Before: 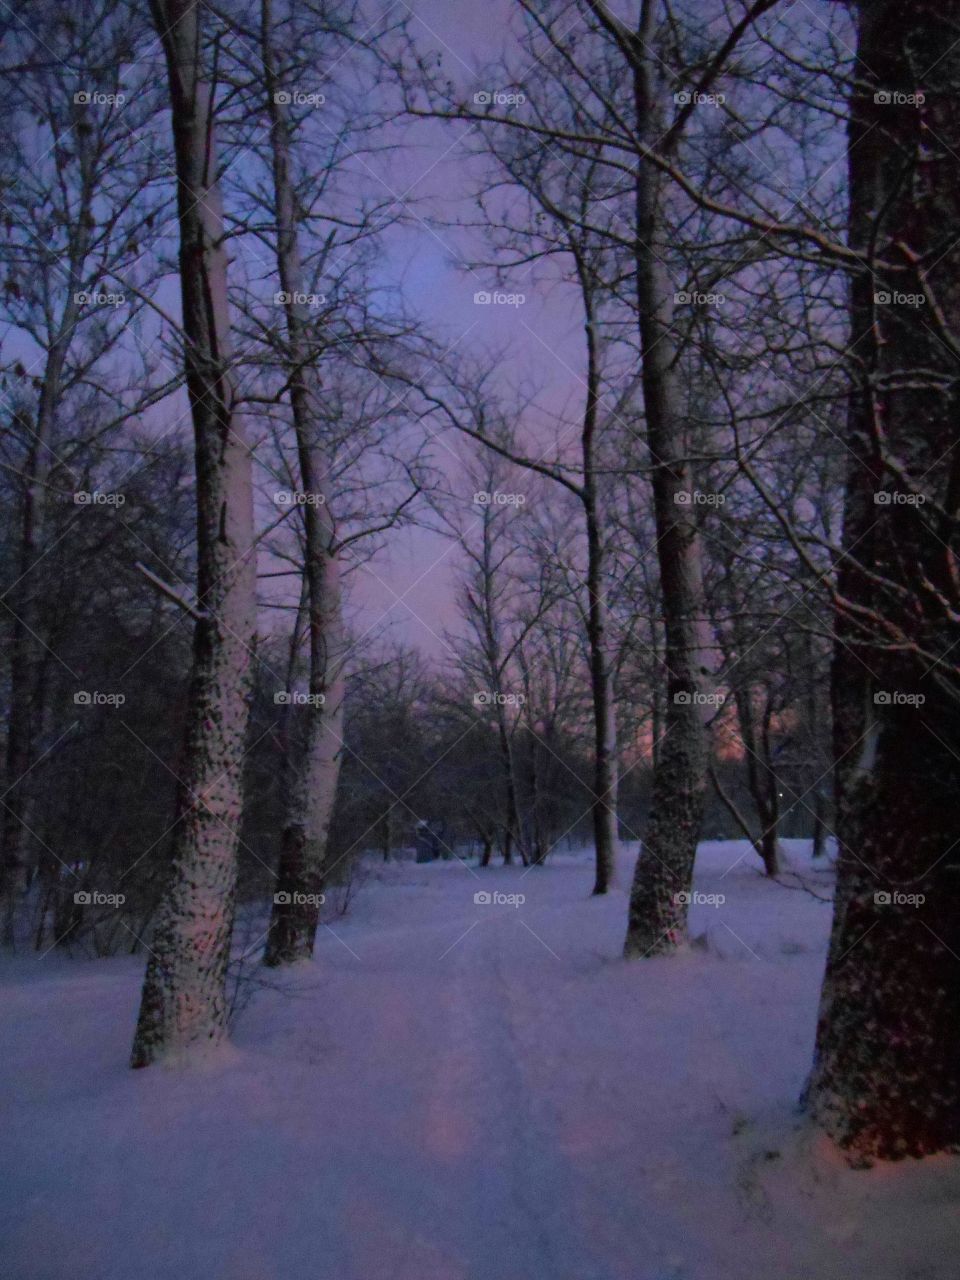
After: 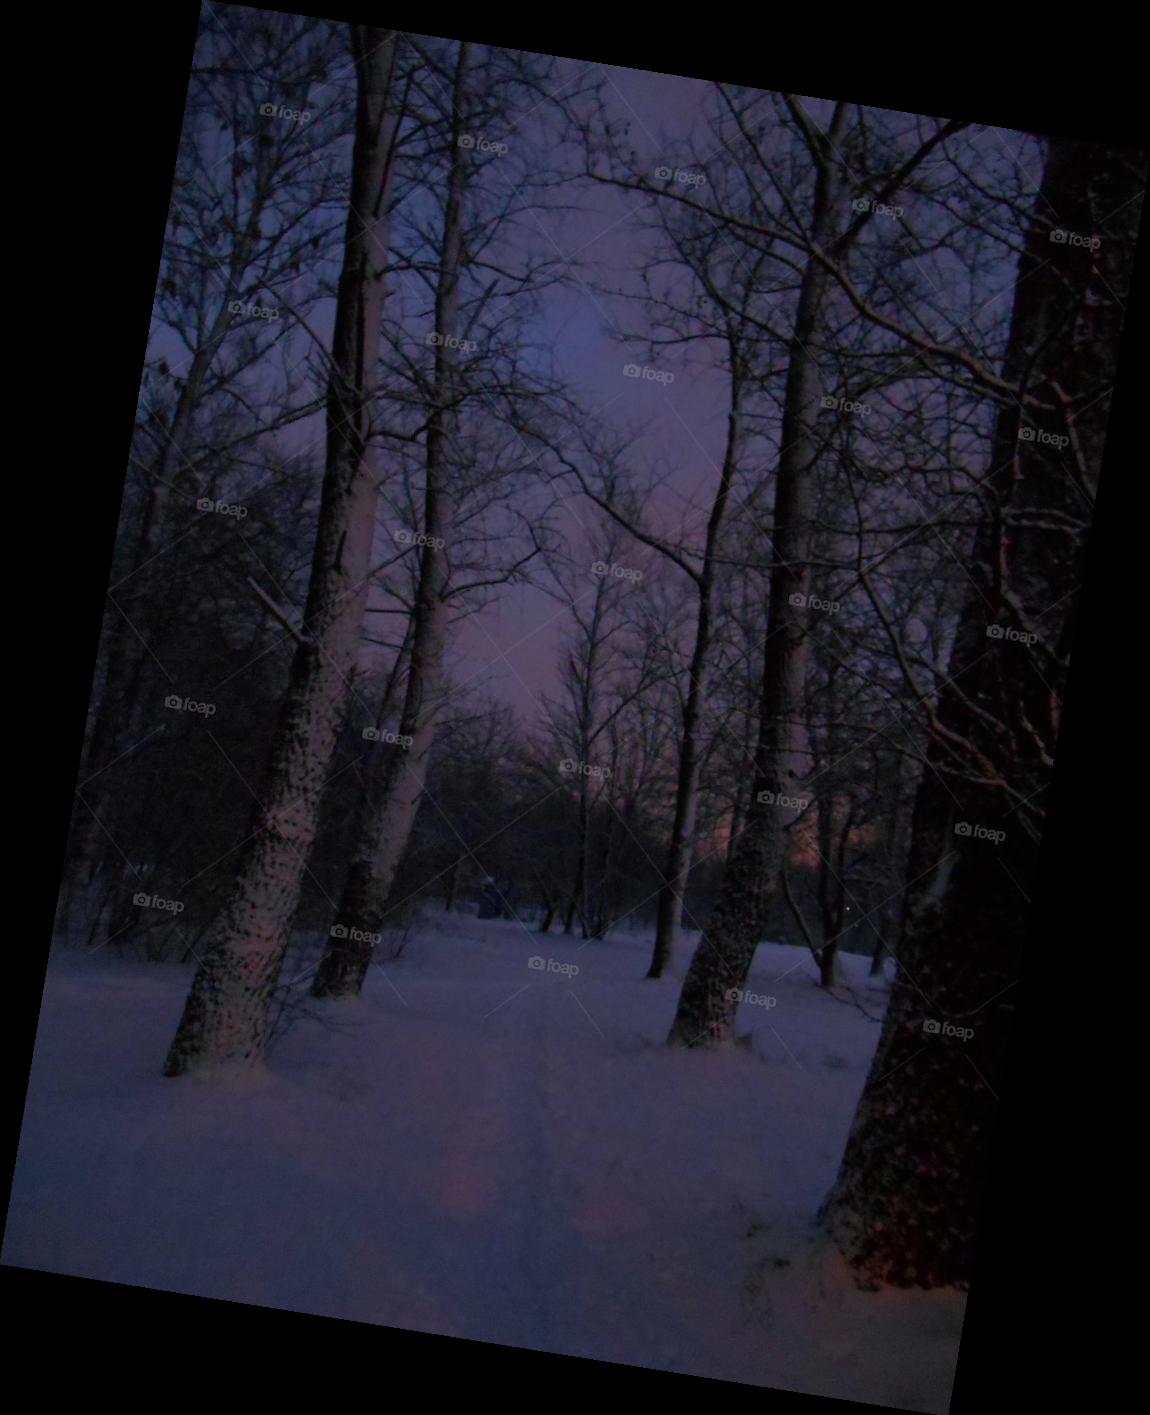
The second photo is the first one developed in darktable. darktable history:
rotate and perspective: rotation 9.12°, automatic cropping off
exposure: exposure -1.468 EV, compensate highlight preservation false
